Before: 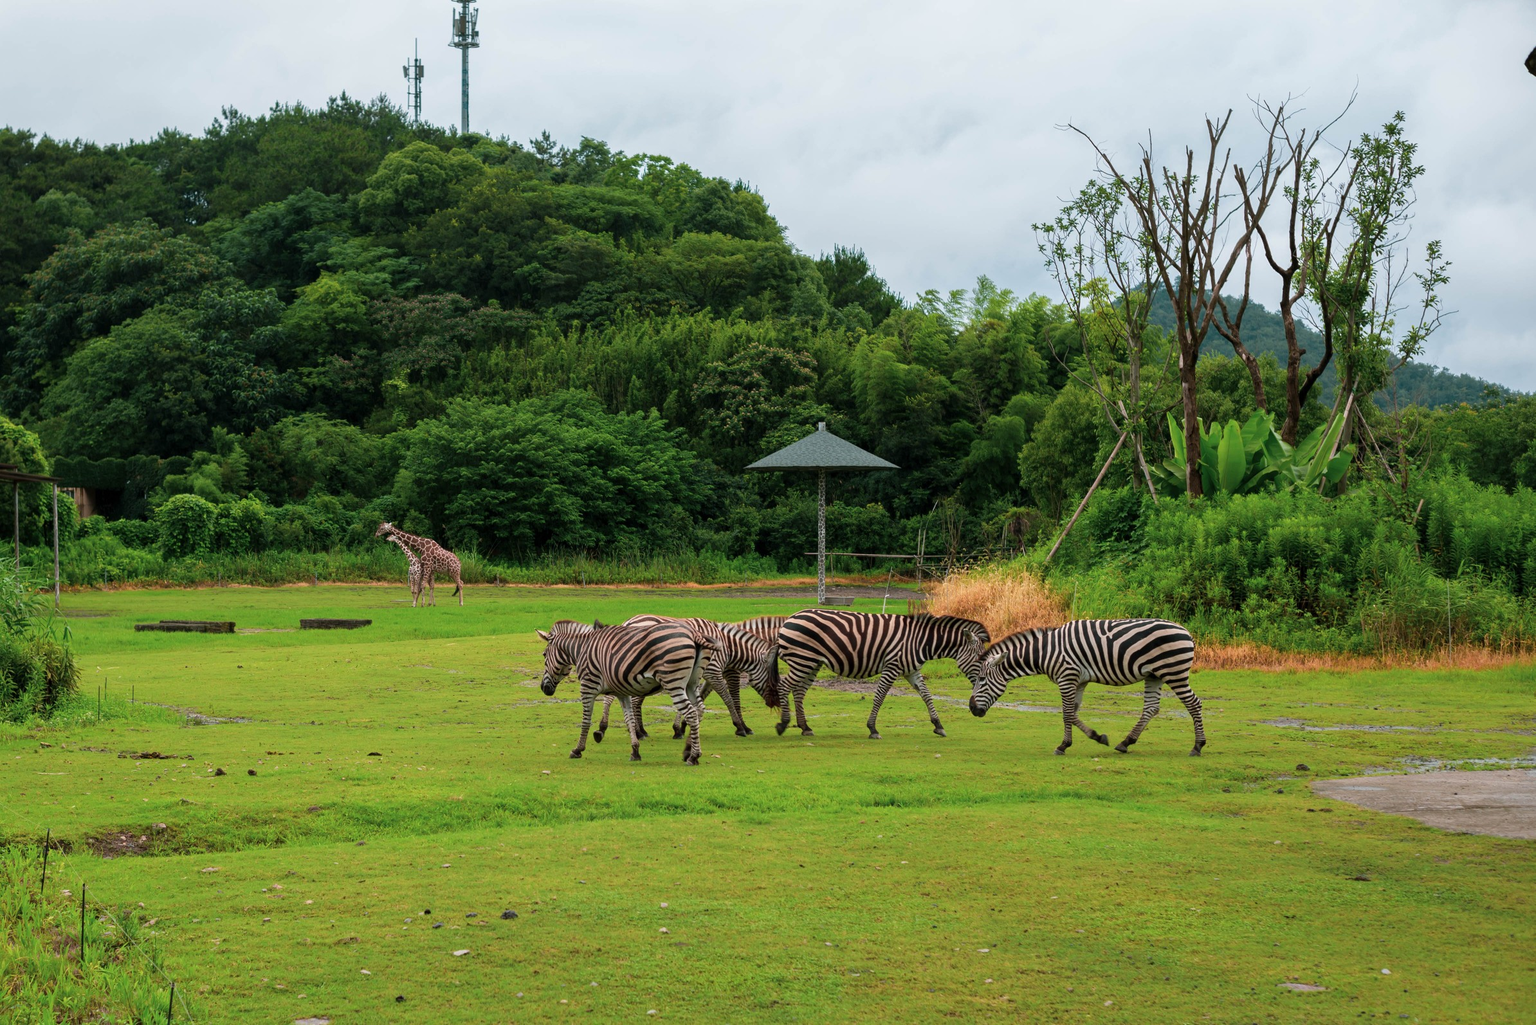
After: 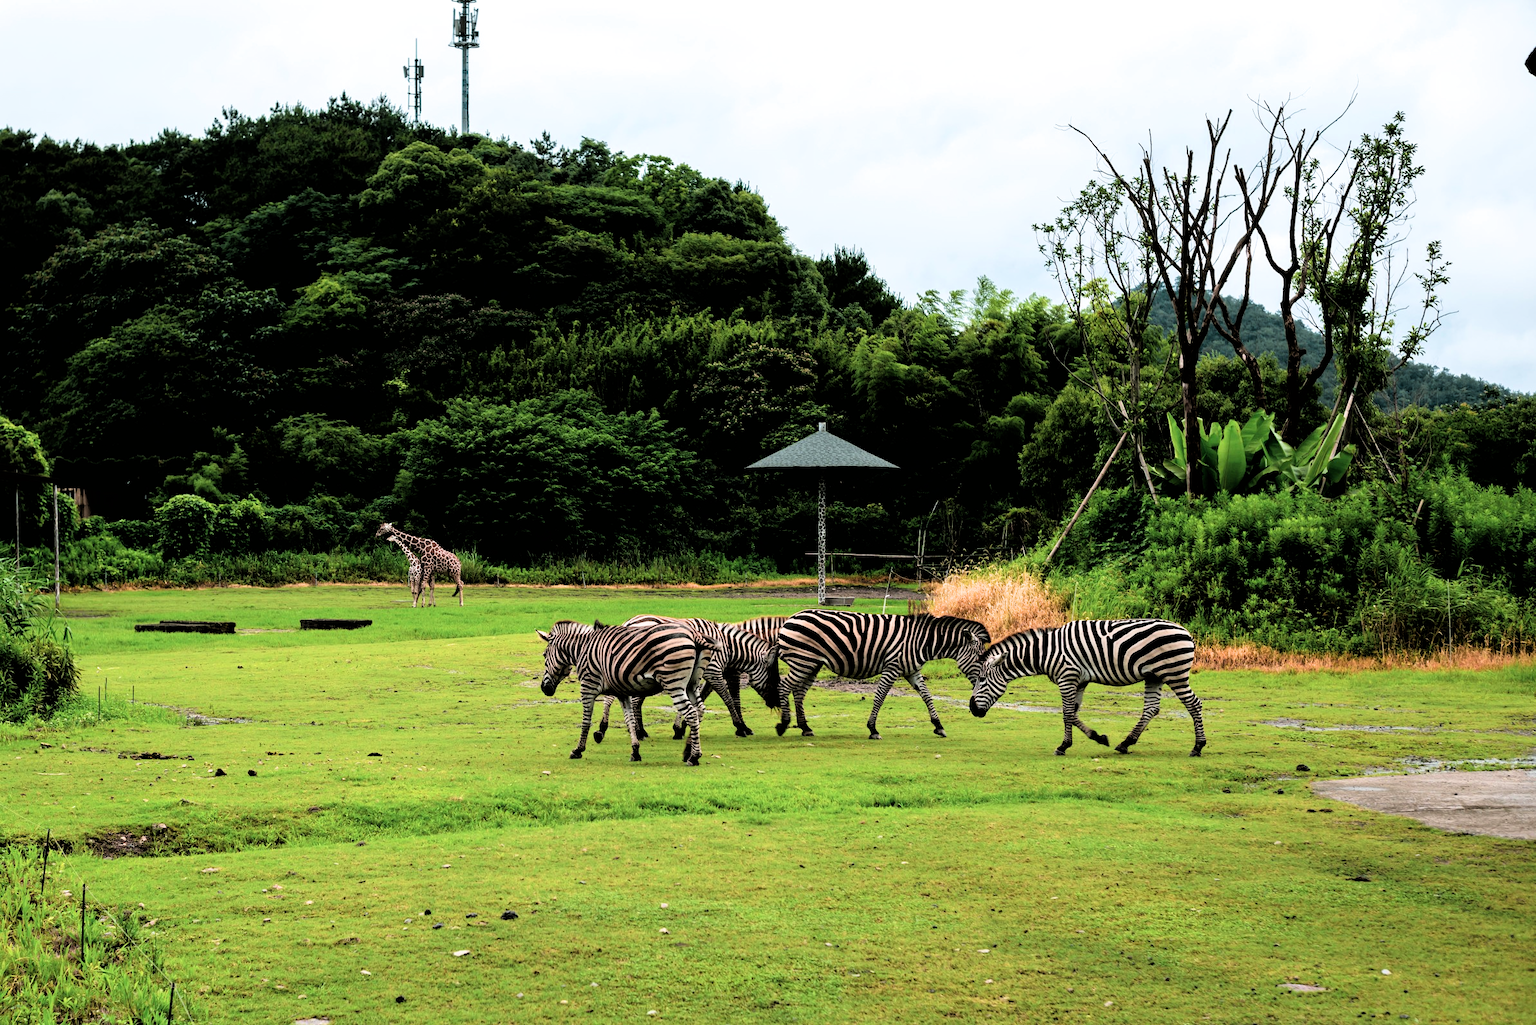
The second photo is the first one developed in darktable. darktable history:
tone equalizer: -8 EV -0.75 EV, -7 EV -0.7 EV, -6 EV -0.6 EV, -5 EV -0.4 EV, -3 EV 0.4 EV, -2 EV 0.6 EV, -1 EV 0.7 EV, +0 EV 0.75 EV, edges refinement/feathering 500, mask exposure compensation -1.57 EV, preserve details no
filmic rgb: black relative exposure -3.72 EV, white relative exposure 2.77 EV, dynamic range scaling -5.32%, hardness 3.03
